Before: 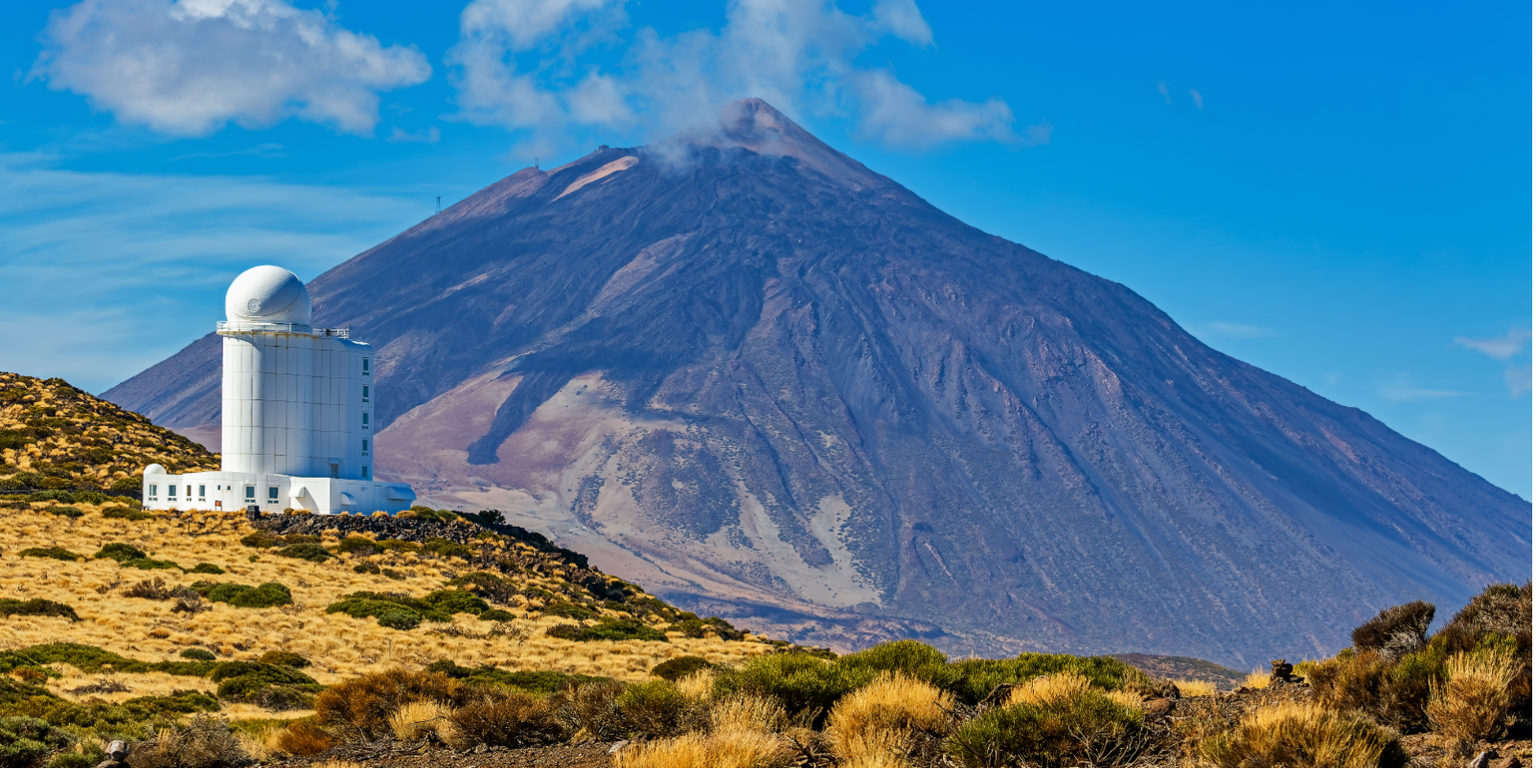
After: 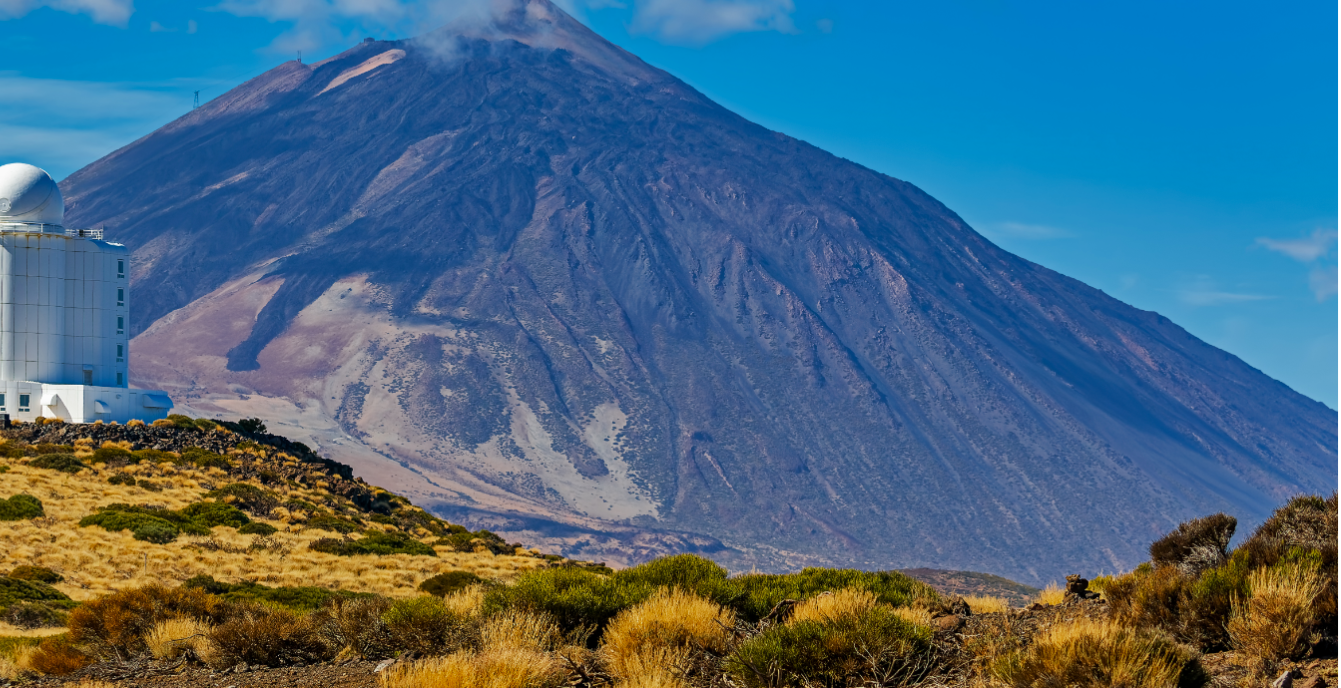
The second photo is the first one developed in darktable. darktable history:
color zones: curves: ch0 [(0, 0.444) (0.143, 0.442) (0.286, 0.441) (0.429, 0.441) (0.571, 0.441) (0.714, 0.441) (0.857, 0.442) (1, 0.444)]
crop: left 16.315%, top 14.246%
